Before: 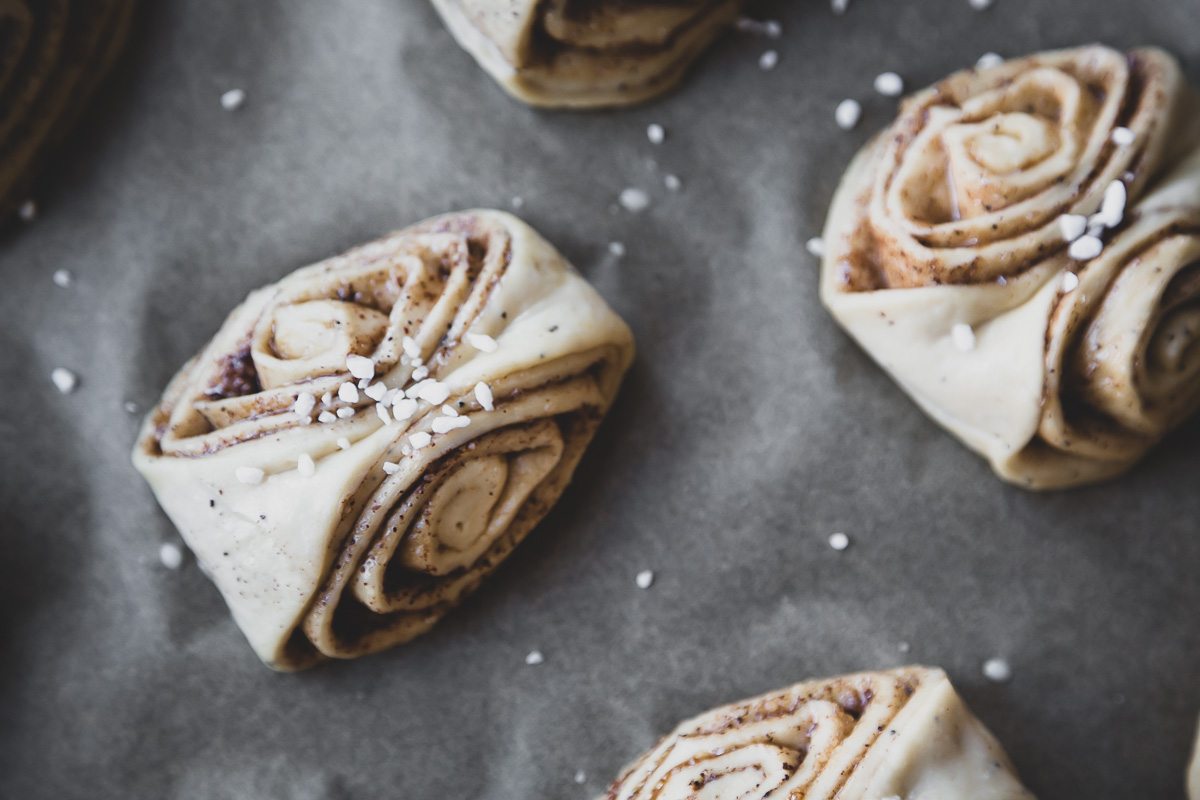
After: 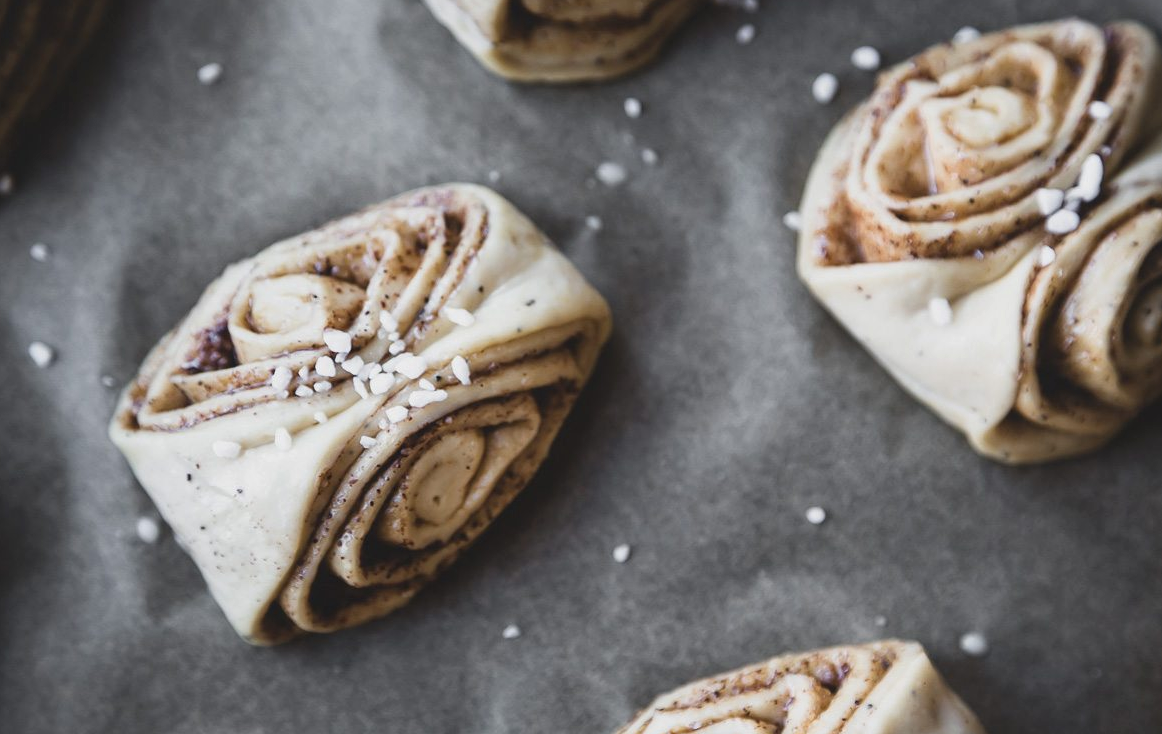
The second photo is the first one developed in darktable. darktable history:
crop: left 1.964%, top 3.251%, right 1.122%, bottom 4.933%
local contrast: highlights 100%, shadows 100%, detail 120%, midtone range 0.2
